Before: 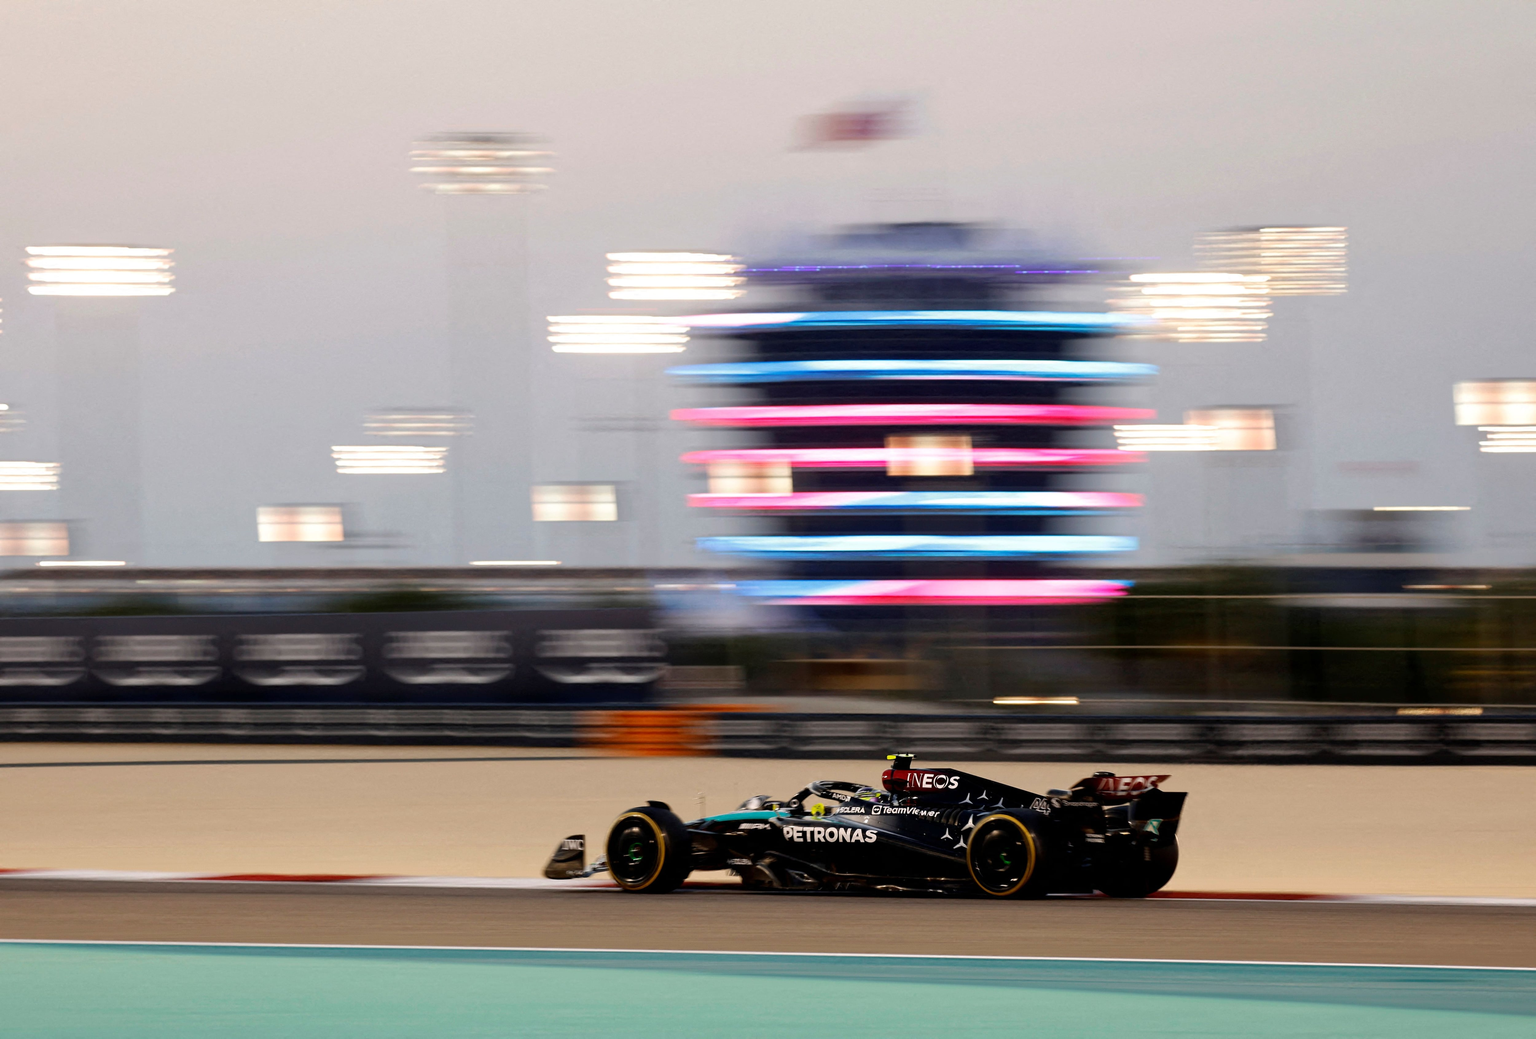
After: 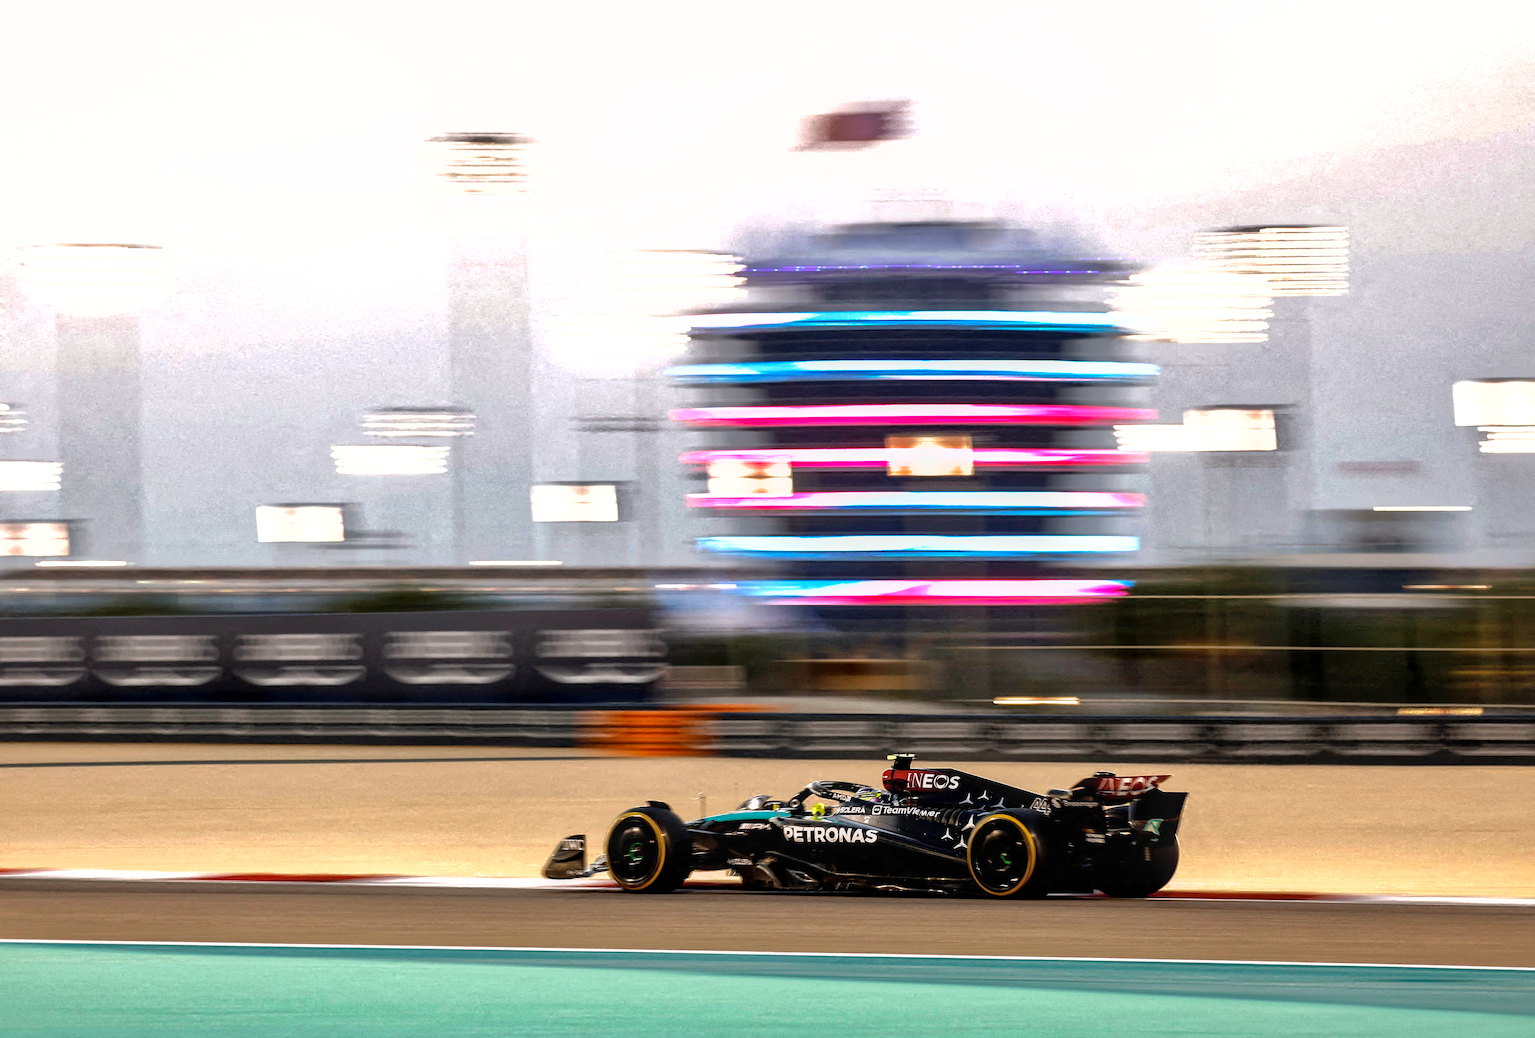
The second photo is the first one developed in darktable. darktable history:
color balance rgb: shadows lift › chroma 3.686%, shadows lift › hue 89.41°, perceptual saturation grading › global saturation 0.816%, perceptual brilliance grading › global brilliance 12.161%, perceptual brilliance grading › highlights 14.872%
sharpen: on, module defaults
shadows and highlights: shadows 40.14, highlights -59.91
local contrast: on, module defaults
